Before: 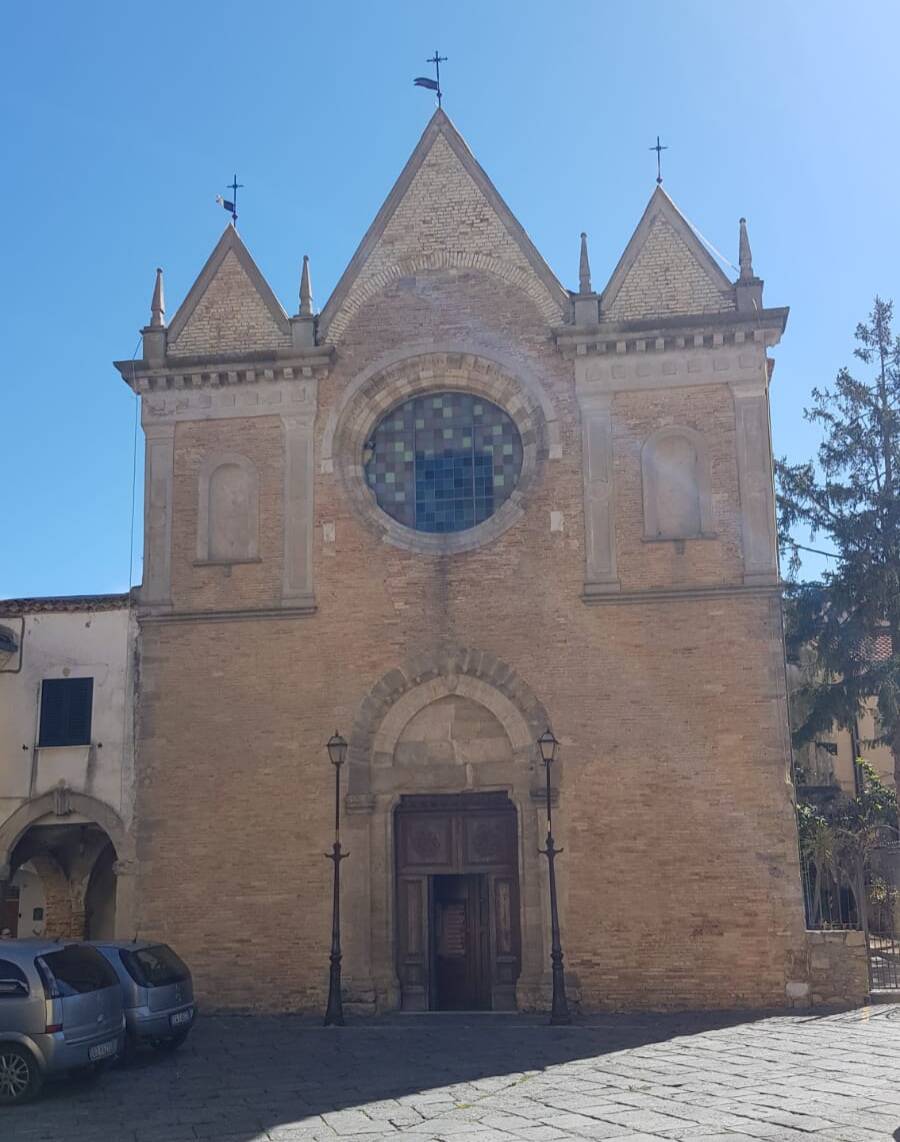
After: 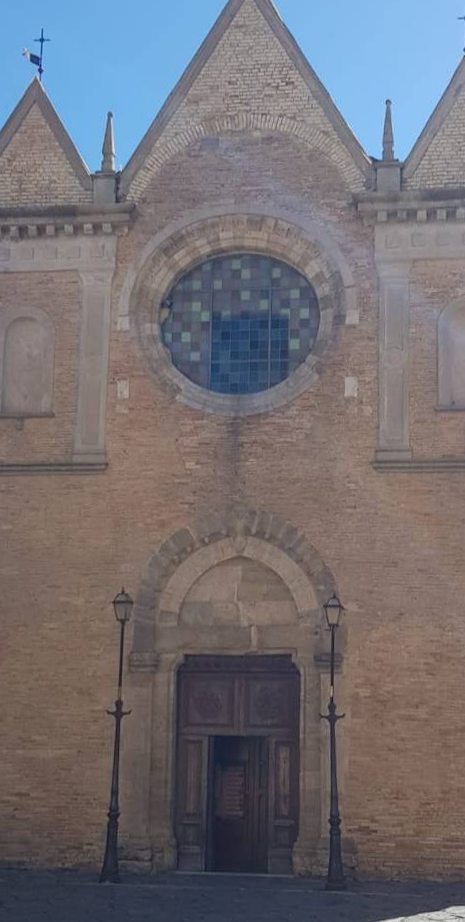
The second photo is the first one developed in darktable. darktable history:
rotate and perspective: rotation 2.17°, automatic cropping off
crop and rotate: angle 0.02°, left 24.353%, top 13.219%, right 26.156%, bottom 8.224%
